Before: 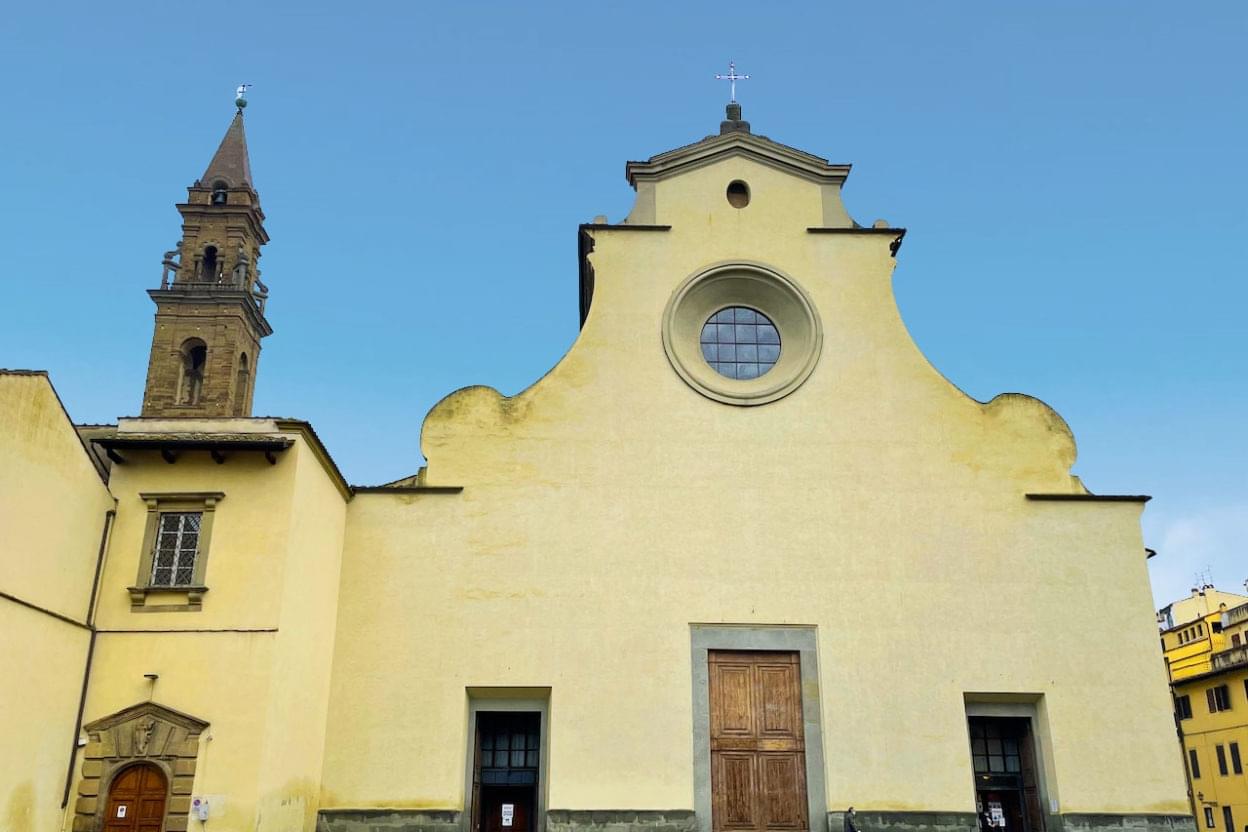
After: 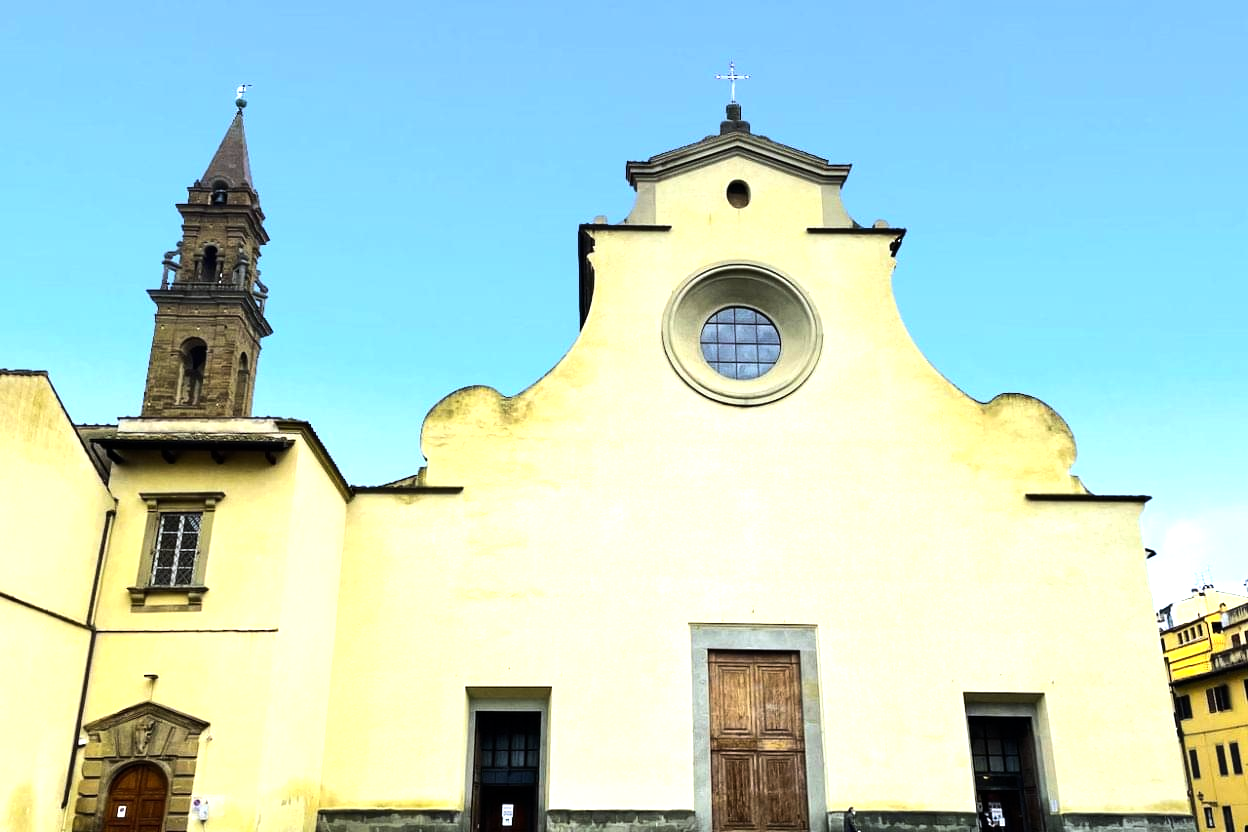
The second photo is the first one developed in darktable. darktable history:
tone equalizer: -8 EV -1.08 EV, -7 EV -1.01 EV, -6 EV -0.867 EV, -5 EV -0.578 EV, -3 EV 0.578 EV, -2 EV 0.867 EV, -1 EV 1.01 EV, +0 EV 1.08 EV, edges refinement/feathering 500, mask exposure compensation -1.57 EV, preserve details no
white balance: red 0.976, blue 1.04
